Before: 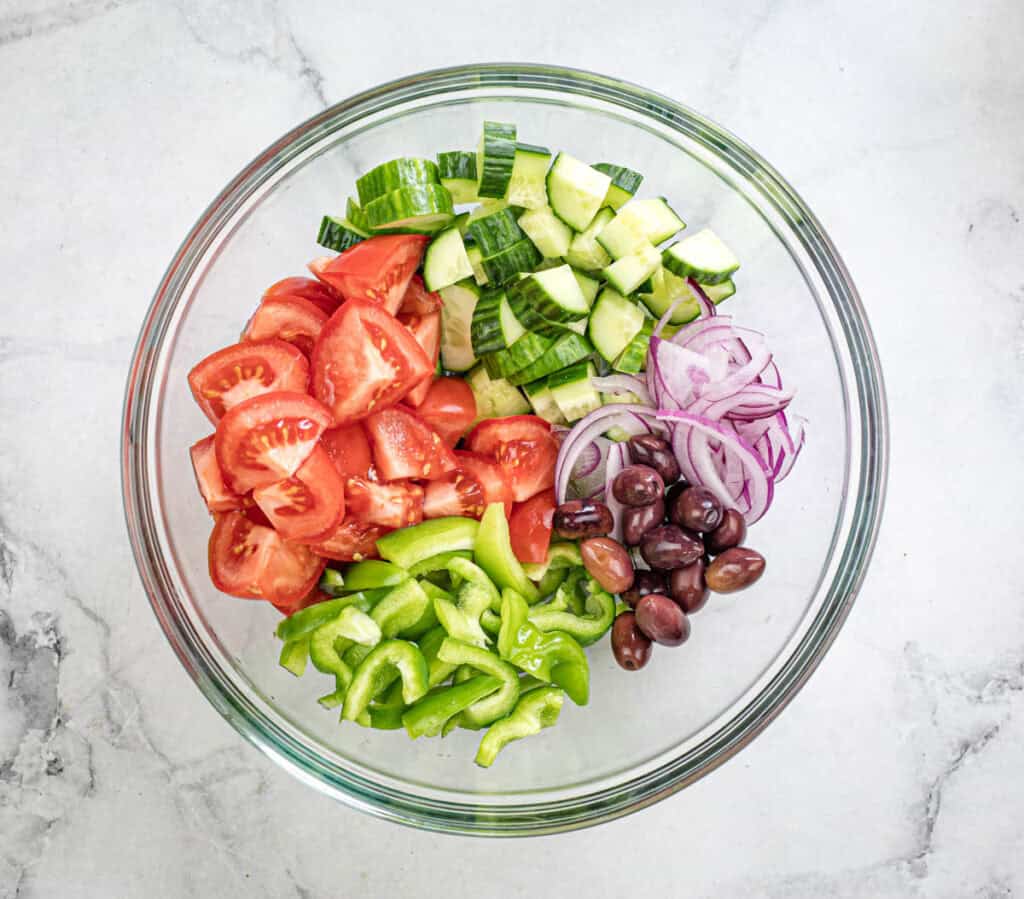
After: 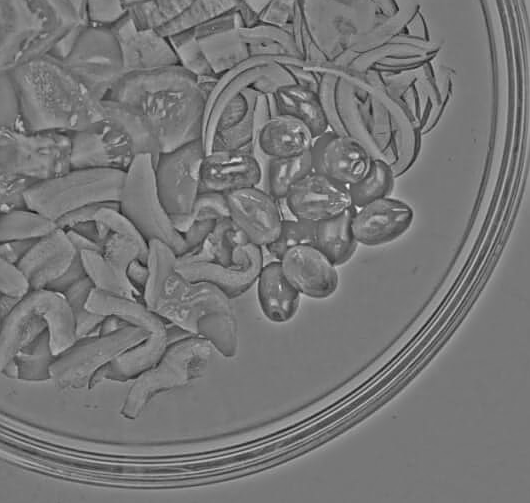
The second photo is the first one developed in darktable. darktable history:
local contrast: detail 110%
highpass: sharpness 25.84%, contrast boost 14.94%
crop: left 34.479%, top 38.822%, right 13.718%, bottom 5.172%
sharpen: on, module defaults
